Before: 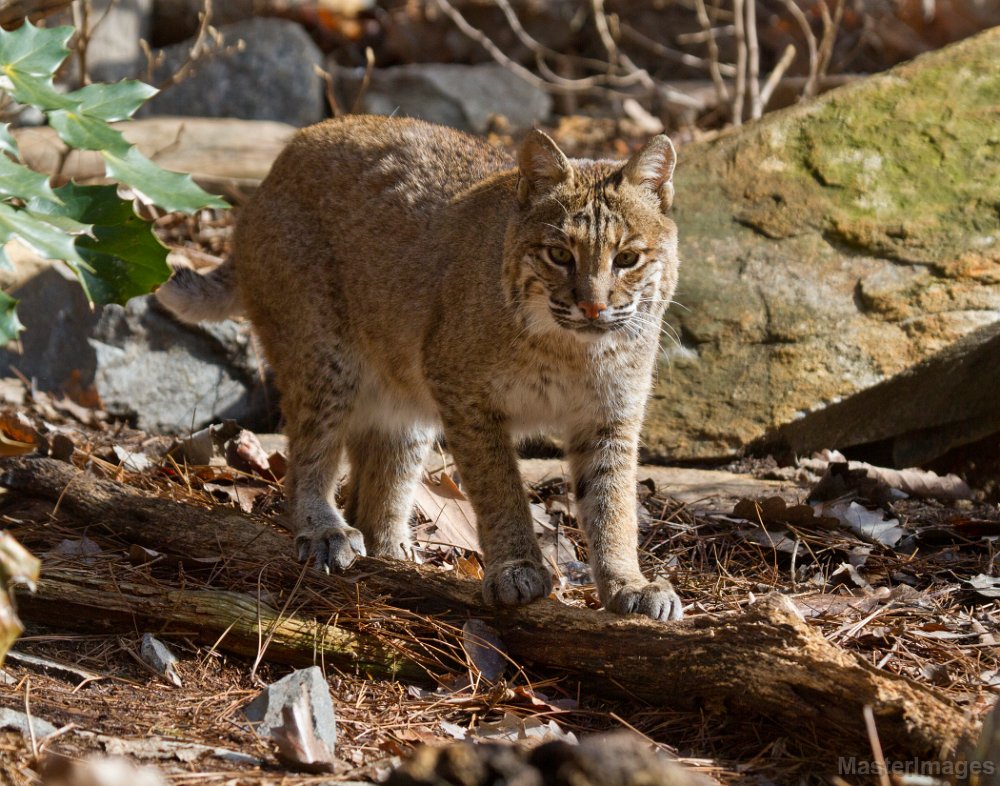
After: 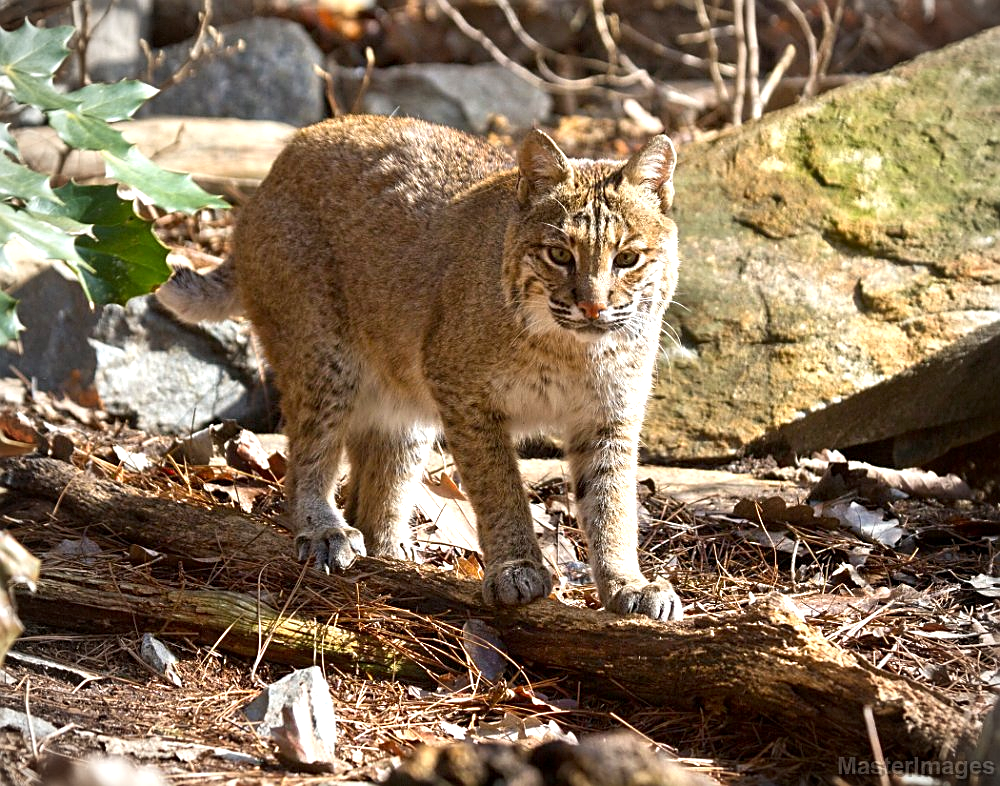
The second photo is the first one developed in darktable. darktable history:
exposure: black level correction 0.001, exposure 0.955 EV, compensate exposure bias true, compensate highlight preservation false
sharpen: on, module defaults
shadows and highlights: shadows -88.03, highlights -35.45, shadows color adjustment 99.15%, highlights color adjustment 0%, soften with gaussian
vignetting: on, module defaults
